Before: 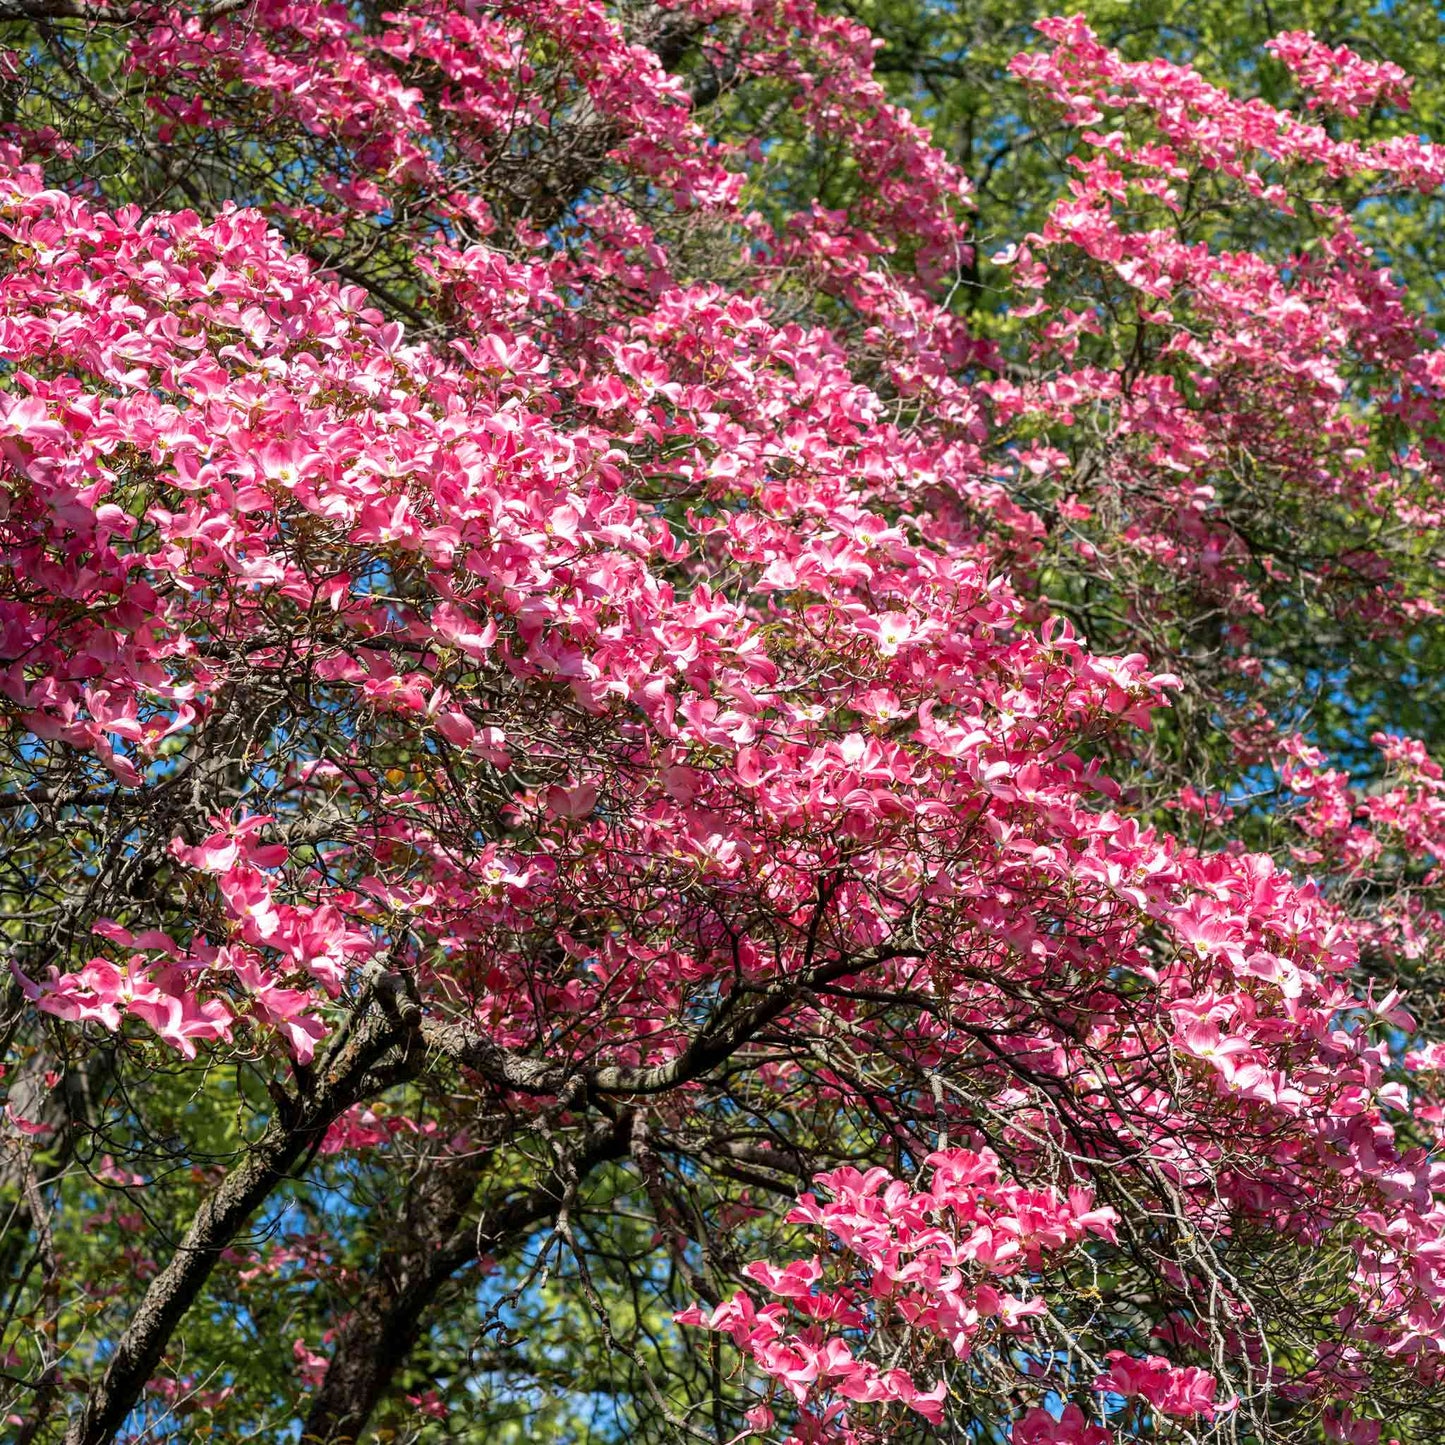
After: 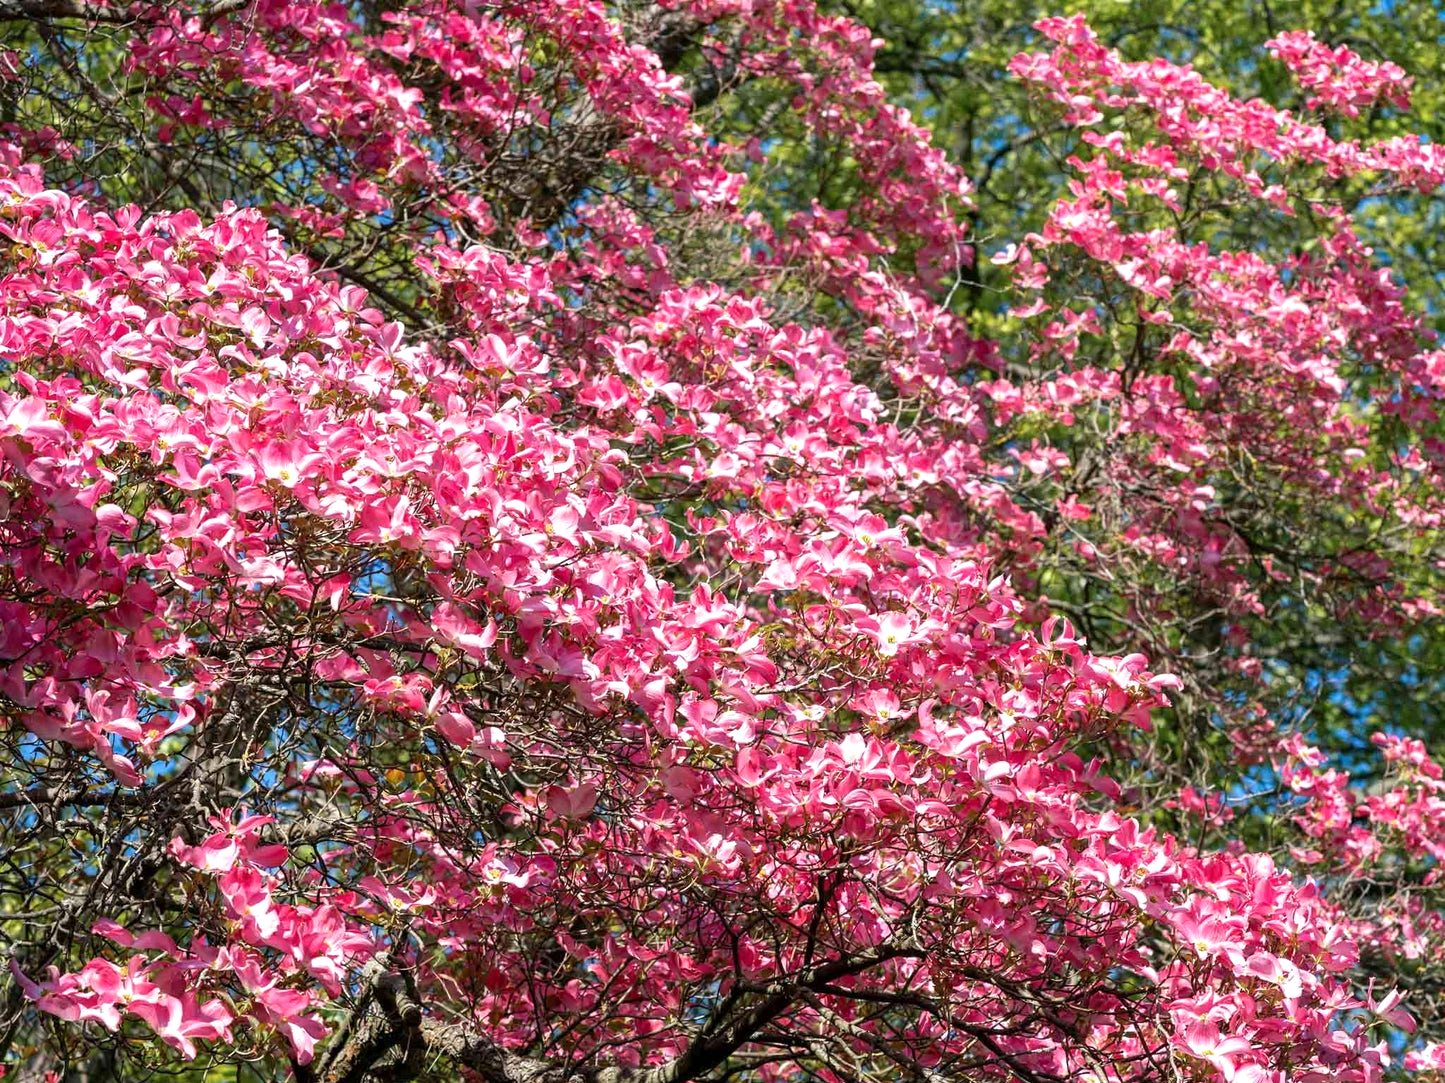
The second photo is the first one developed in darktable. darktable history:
exposure: exposure 0.2 EV, compensate highlight preservation false
crop: bottom 24.988%
